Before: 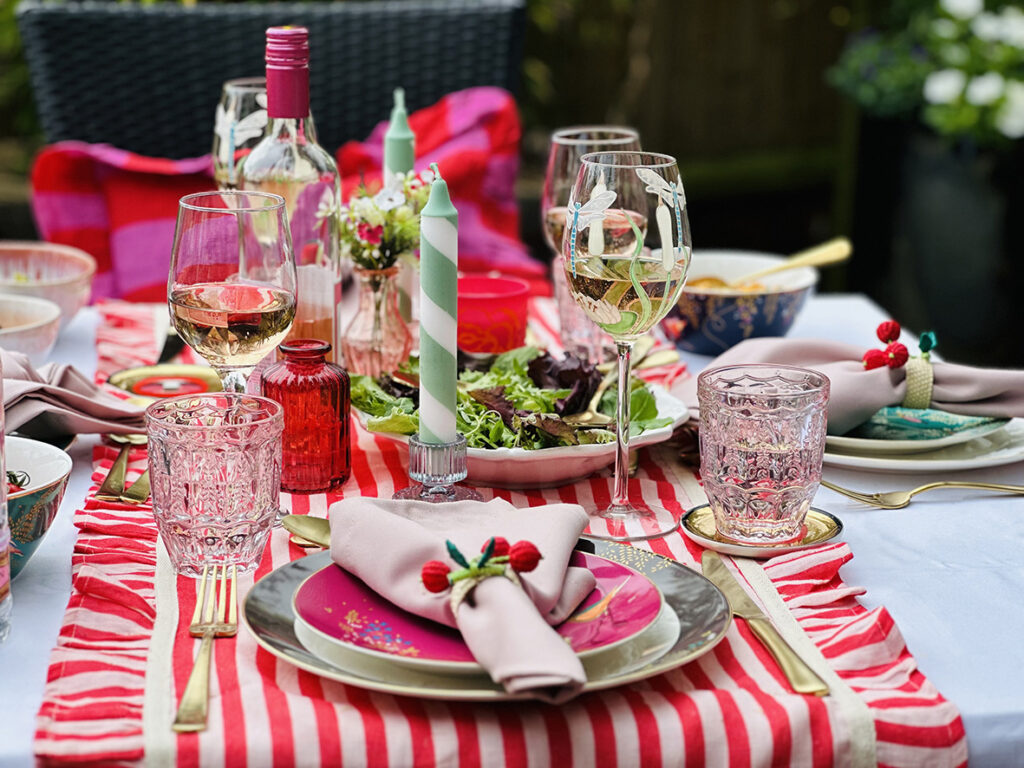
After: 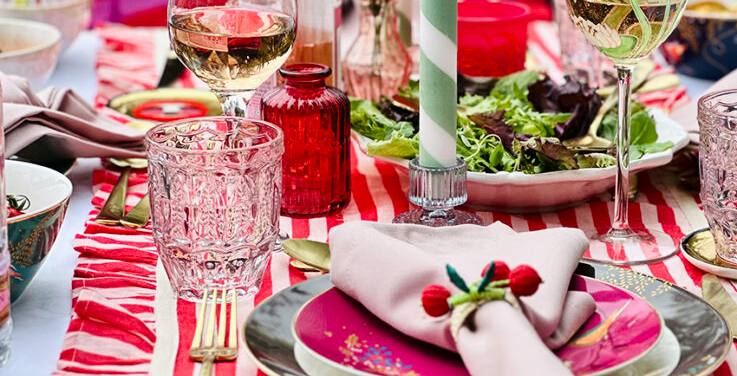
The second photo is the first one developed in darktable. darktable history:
contrast brightness saturation: contrast 0.154, brightness -0.01, saturation 0.103
crop: top 36.054%, right 27.936%, bottom 14.884%
